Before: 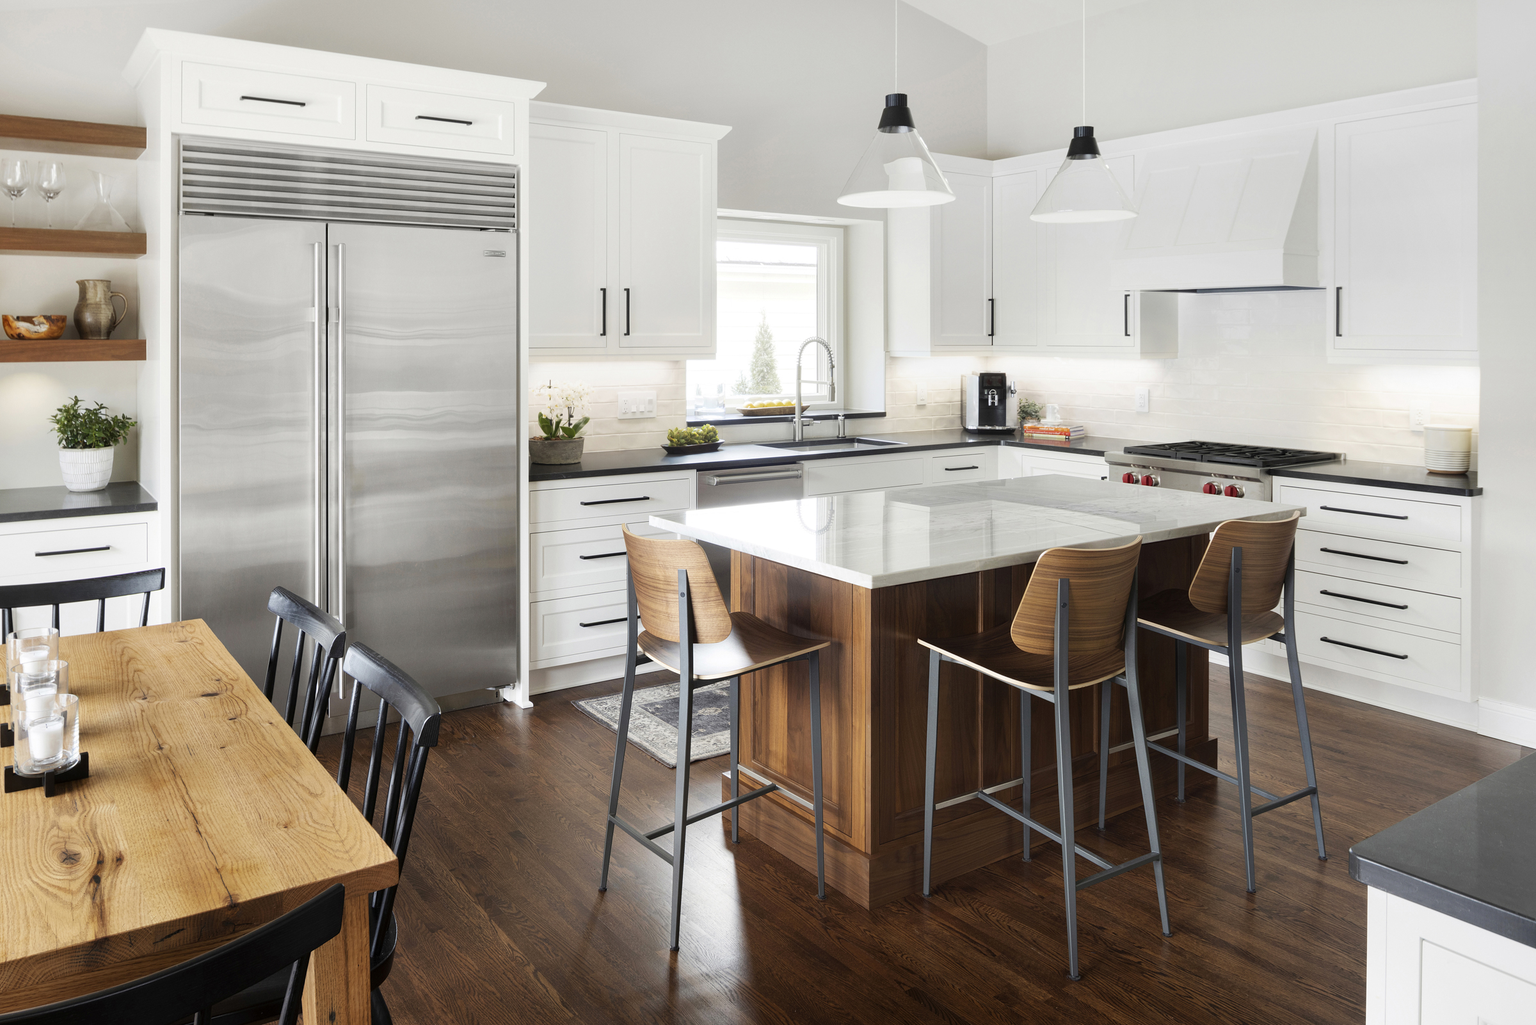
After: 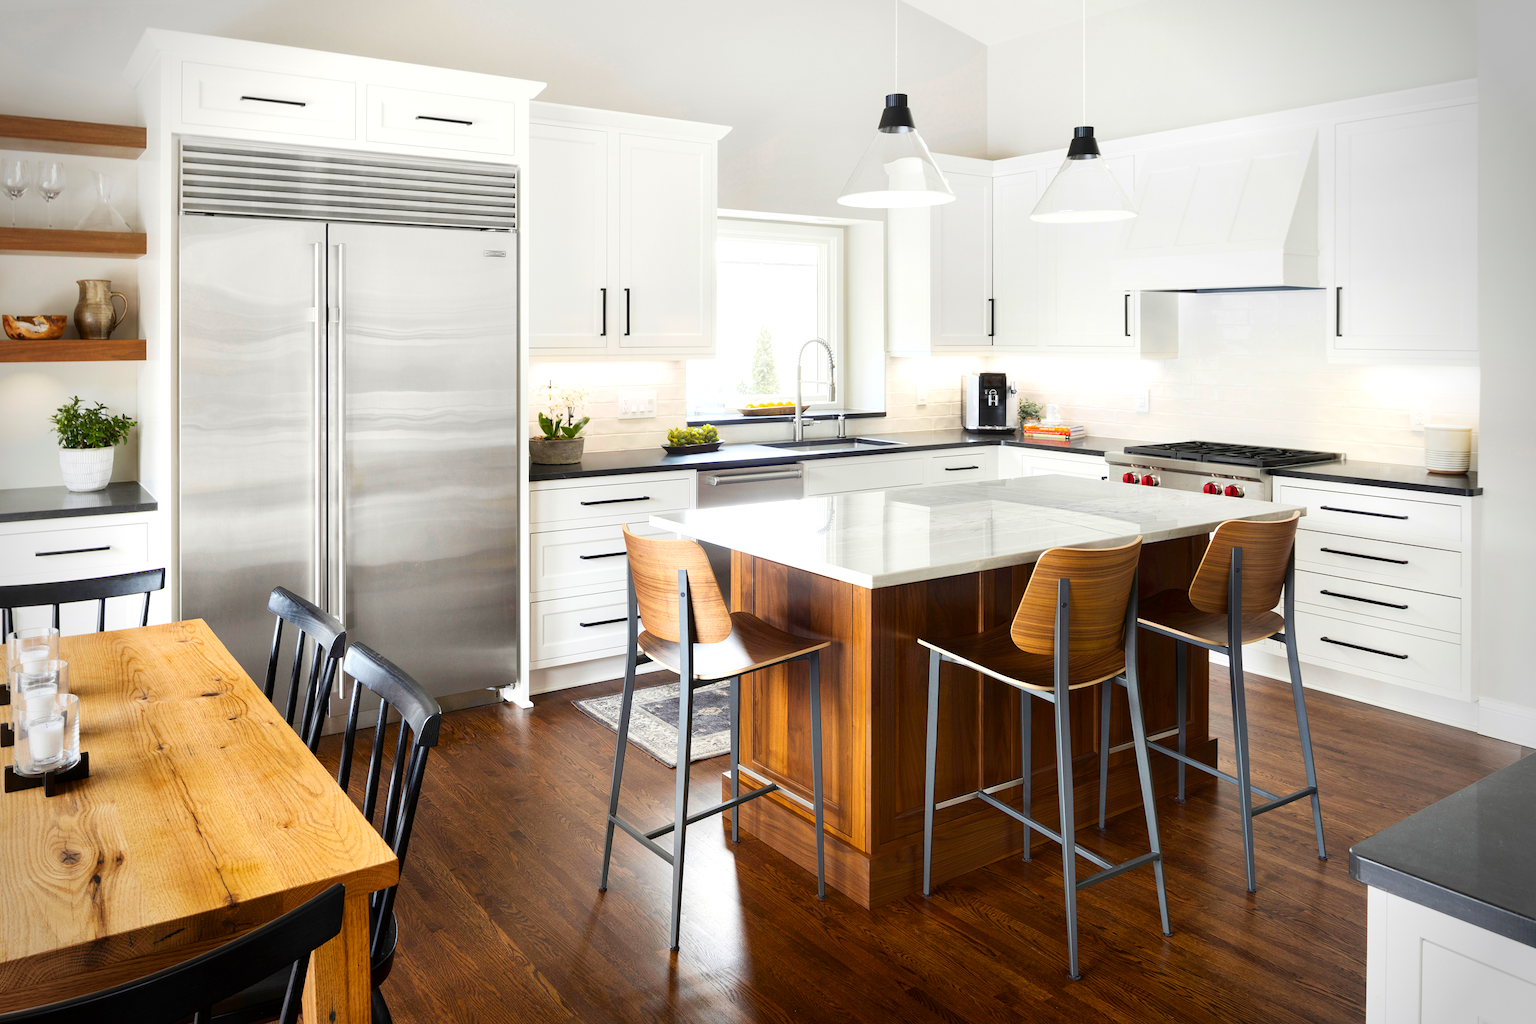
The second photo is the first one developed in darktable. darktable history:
vignetting: fall-off radius 30.75%, brightness -0.43, saturation -0.207, unbound false
color balance rgb: linear chroma grading › global chroma 8.692%, perceptual saturation grading › global saturation 19.748%, perceptual brilliance grading › global brilliance 12.694%, contrast -9.629%
contrast brightness saturation: contrast 0.138
